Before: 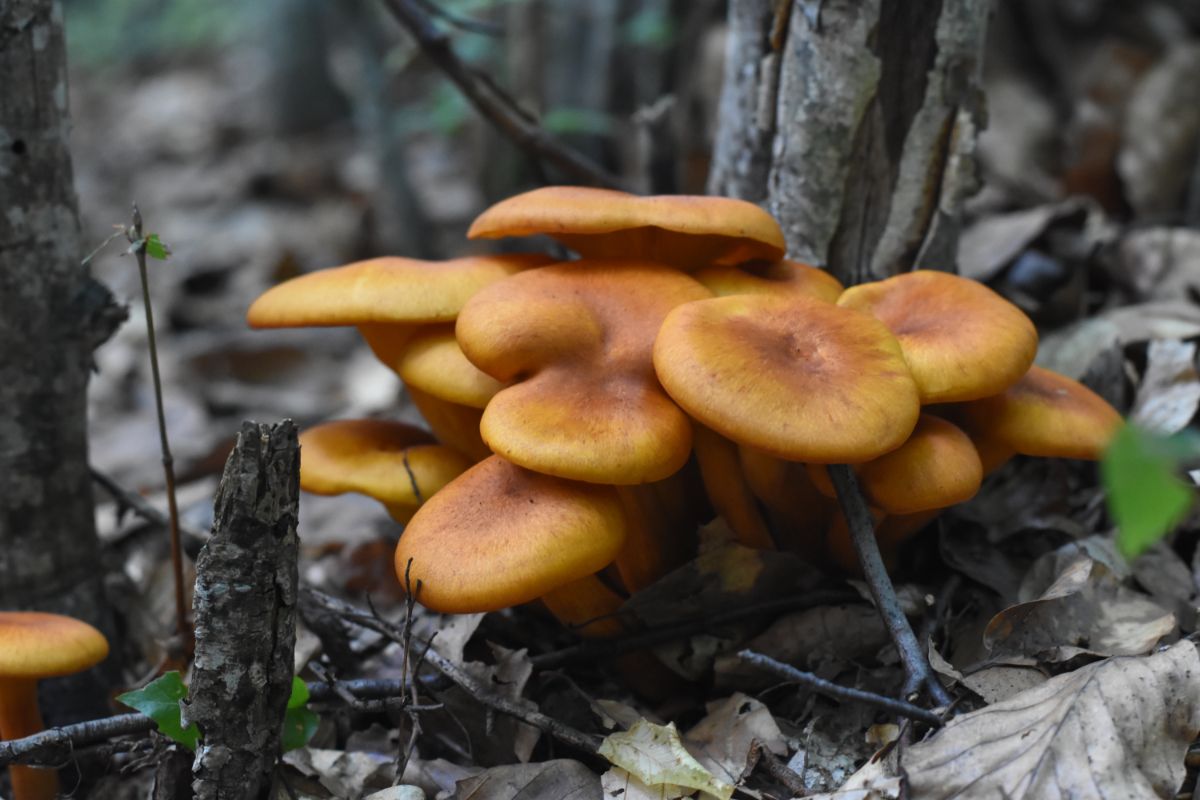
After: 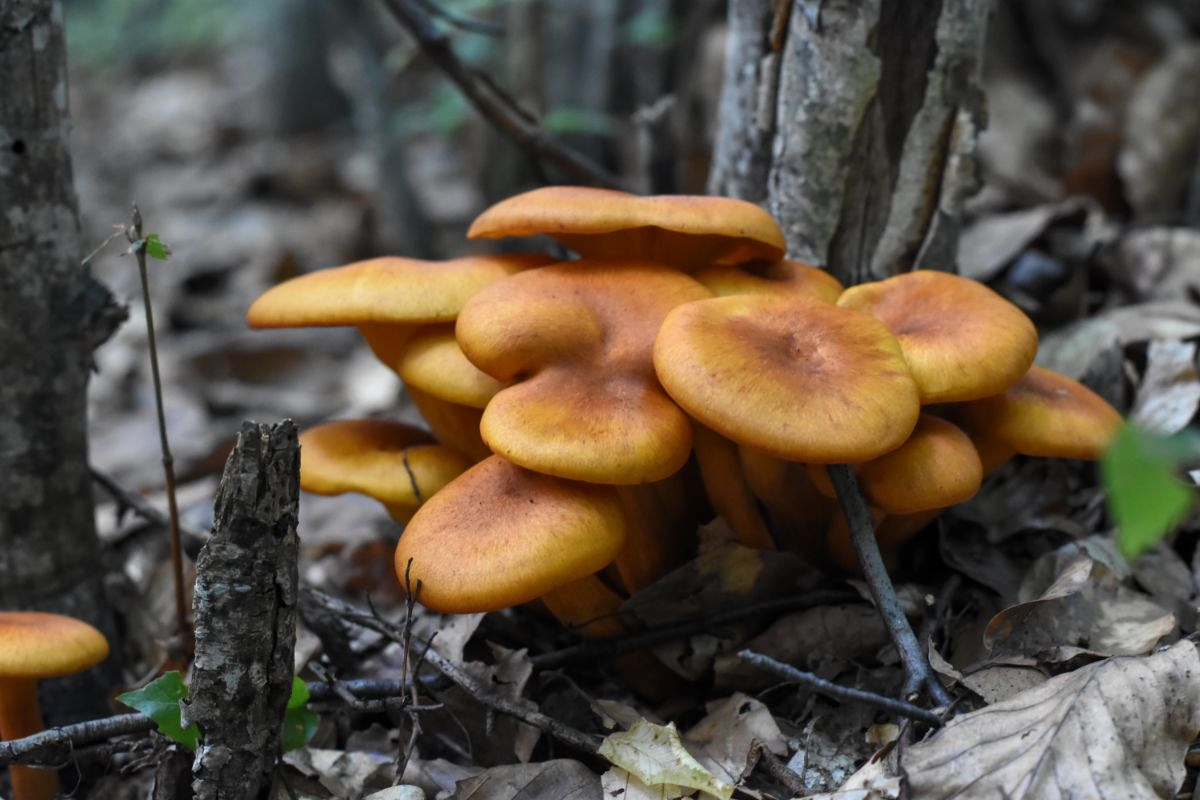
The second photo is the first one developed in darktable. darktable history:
color calibration: illuminant same as pipeline (D50), adaptation XYZ, x 0.346, y 0.358, temperature 5007.75 K
local contrast: highlights 107%, shadows 102%, detail 119%, midtone range 0.2
